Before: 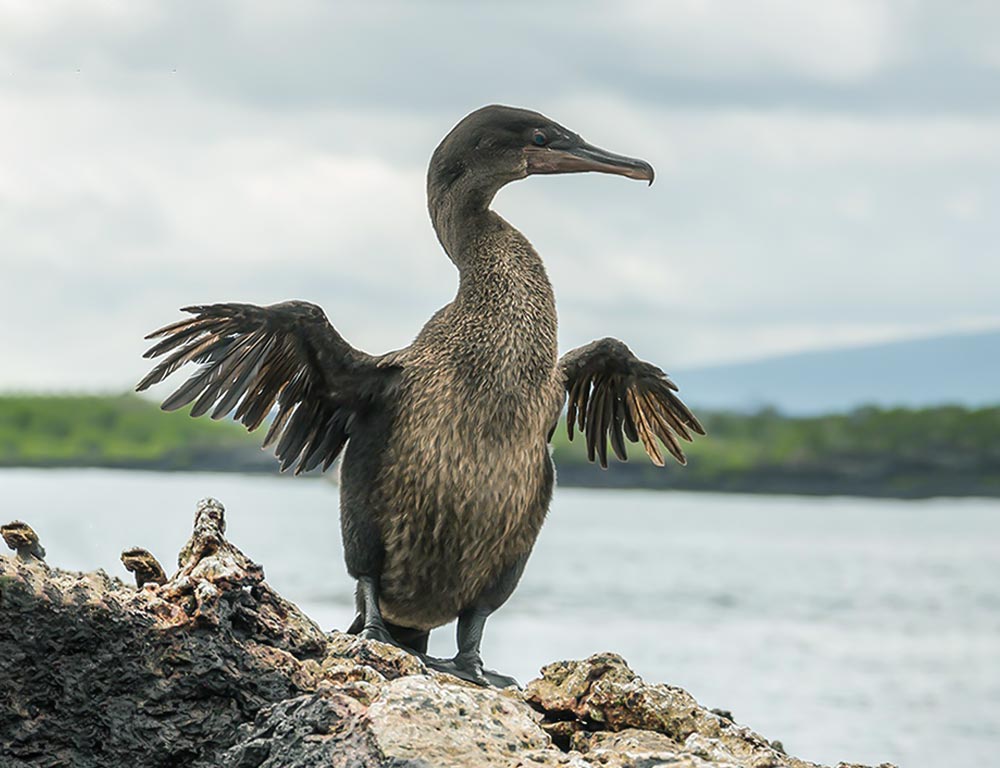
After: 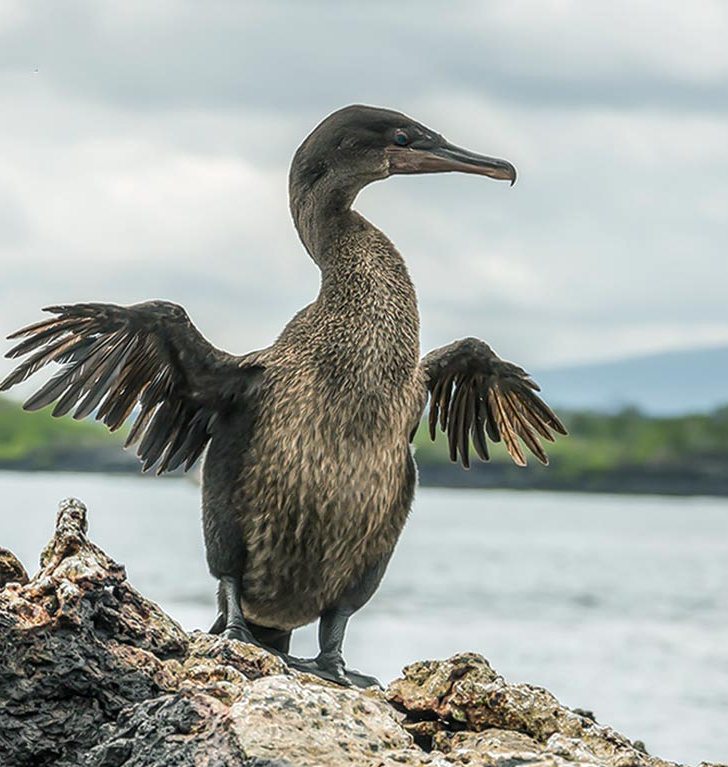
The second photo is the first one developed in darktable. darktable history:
local contrast: on, module defaults
crop: left 13.859%, top 0%, right 13.334%
exposure: compensate exposure bias true, compensate highlight preservation false
